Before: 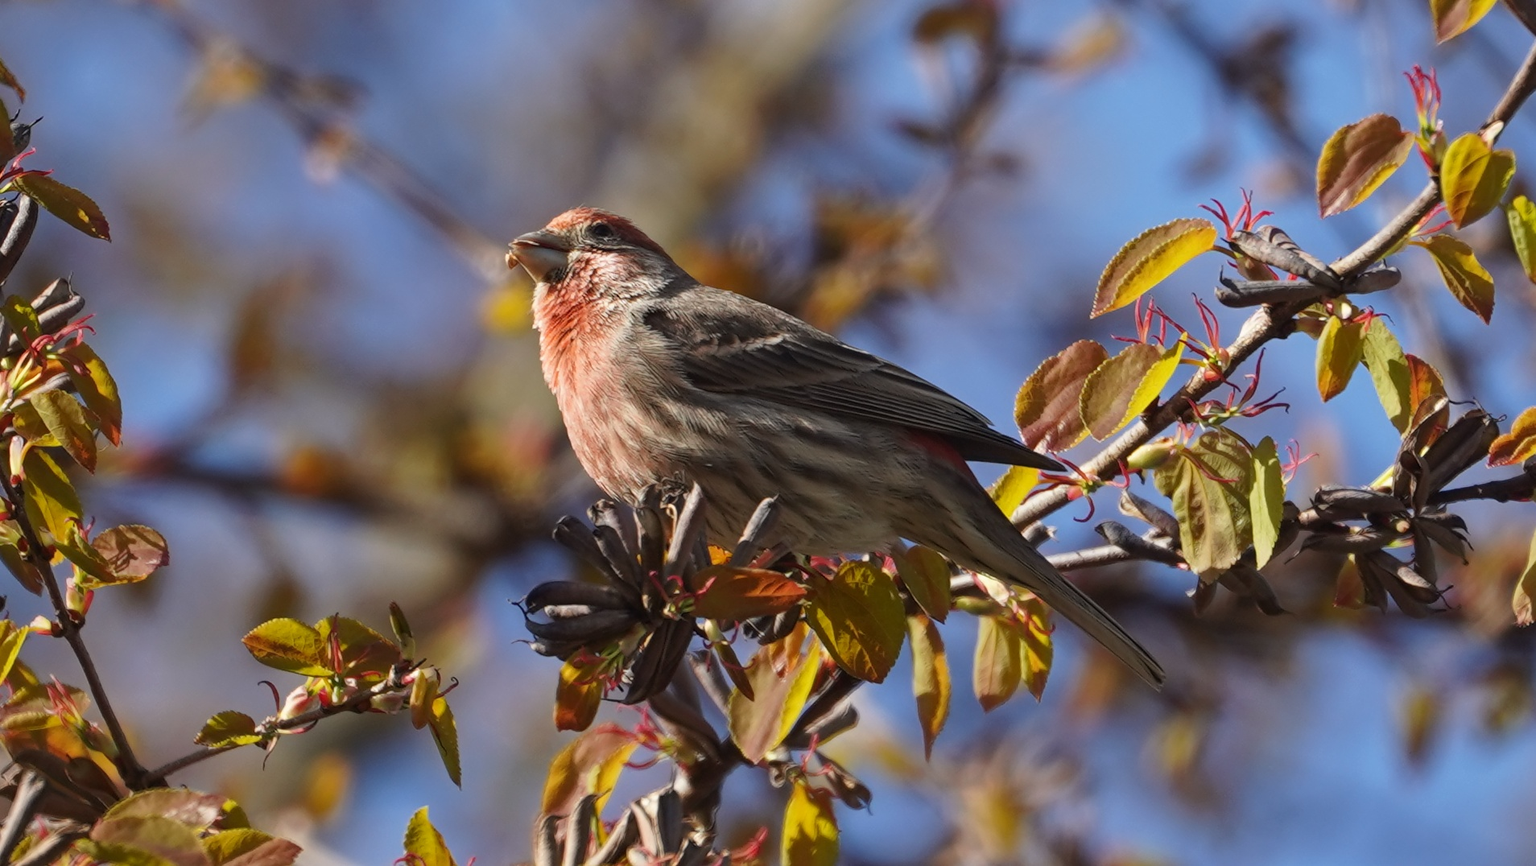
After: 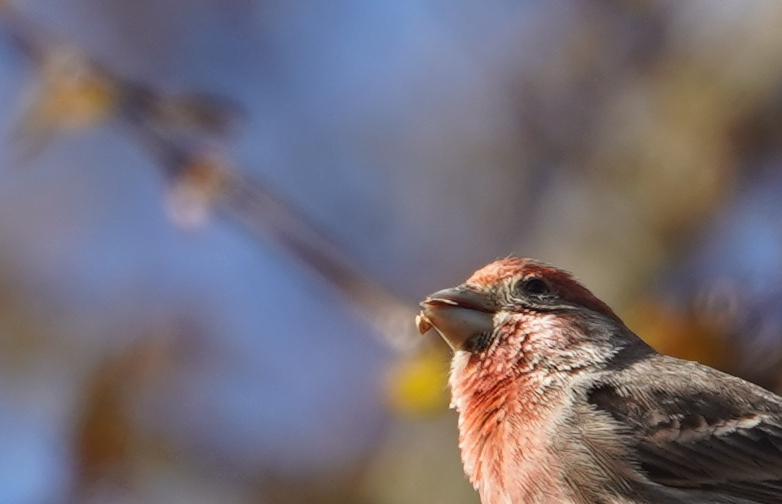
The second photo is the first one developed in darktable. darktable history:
crop and rotate: left 11.196%, top 0.068%, right 47.806%, bottom 53.044%
contrast equalizer: y [[0.5 ×6], [0.5 ×6], [0.5 ×6], [0 ×6], [0, 0.039, 0.251, 0.29, 0.293, 0.292]], mix -0.21
shadows and highlights: shadows 24.53, highlights -76.65, soften with gaussian
